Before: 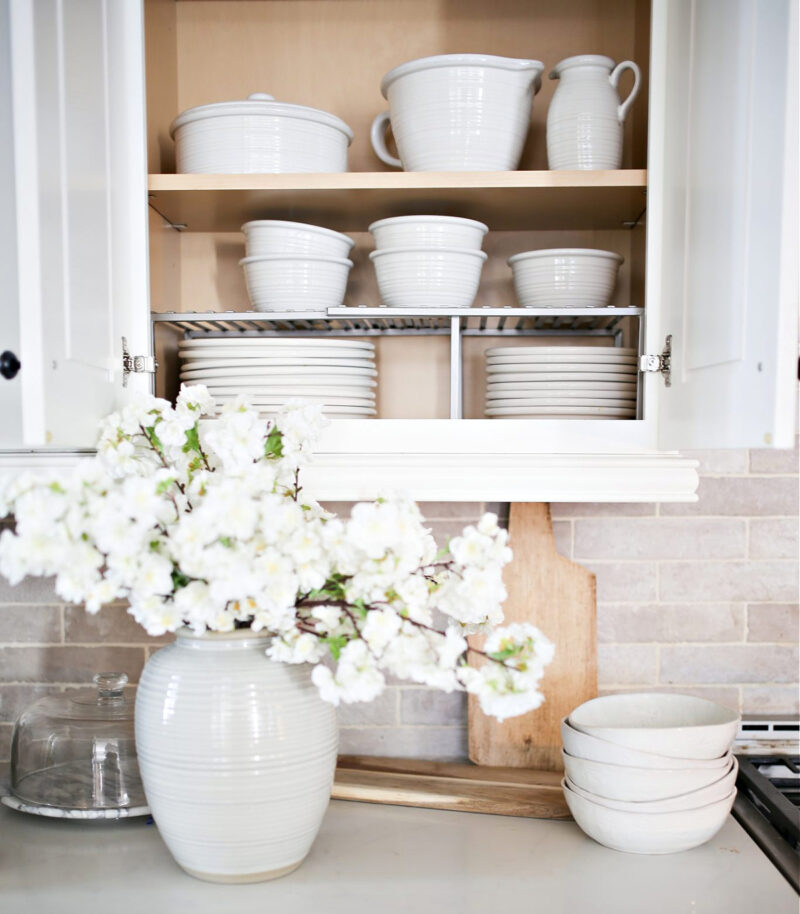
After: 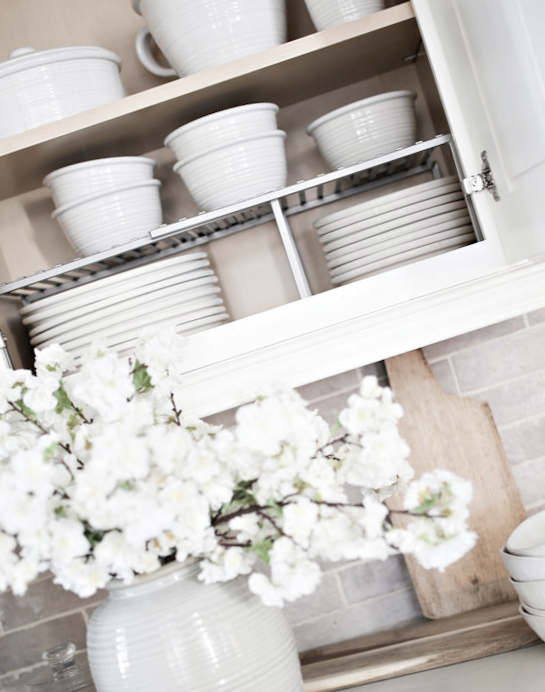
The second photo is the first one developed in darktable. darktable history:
crop and rotate: angle 18.1°, left 6.835%, right 4.117%, bottom 1.089%
color correction: highlights b* -0.015, saturation 0.501
